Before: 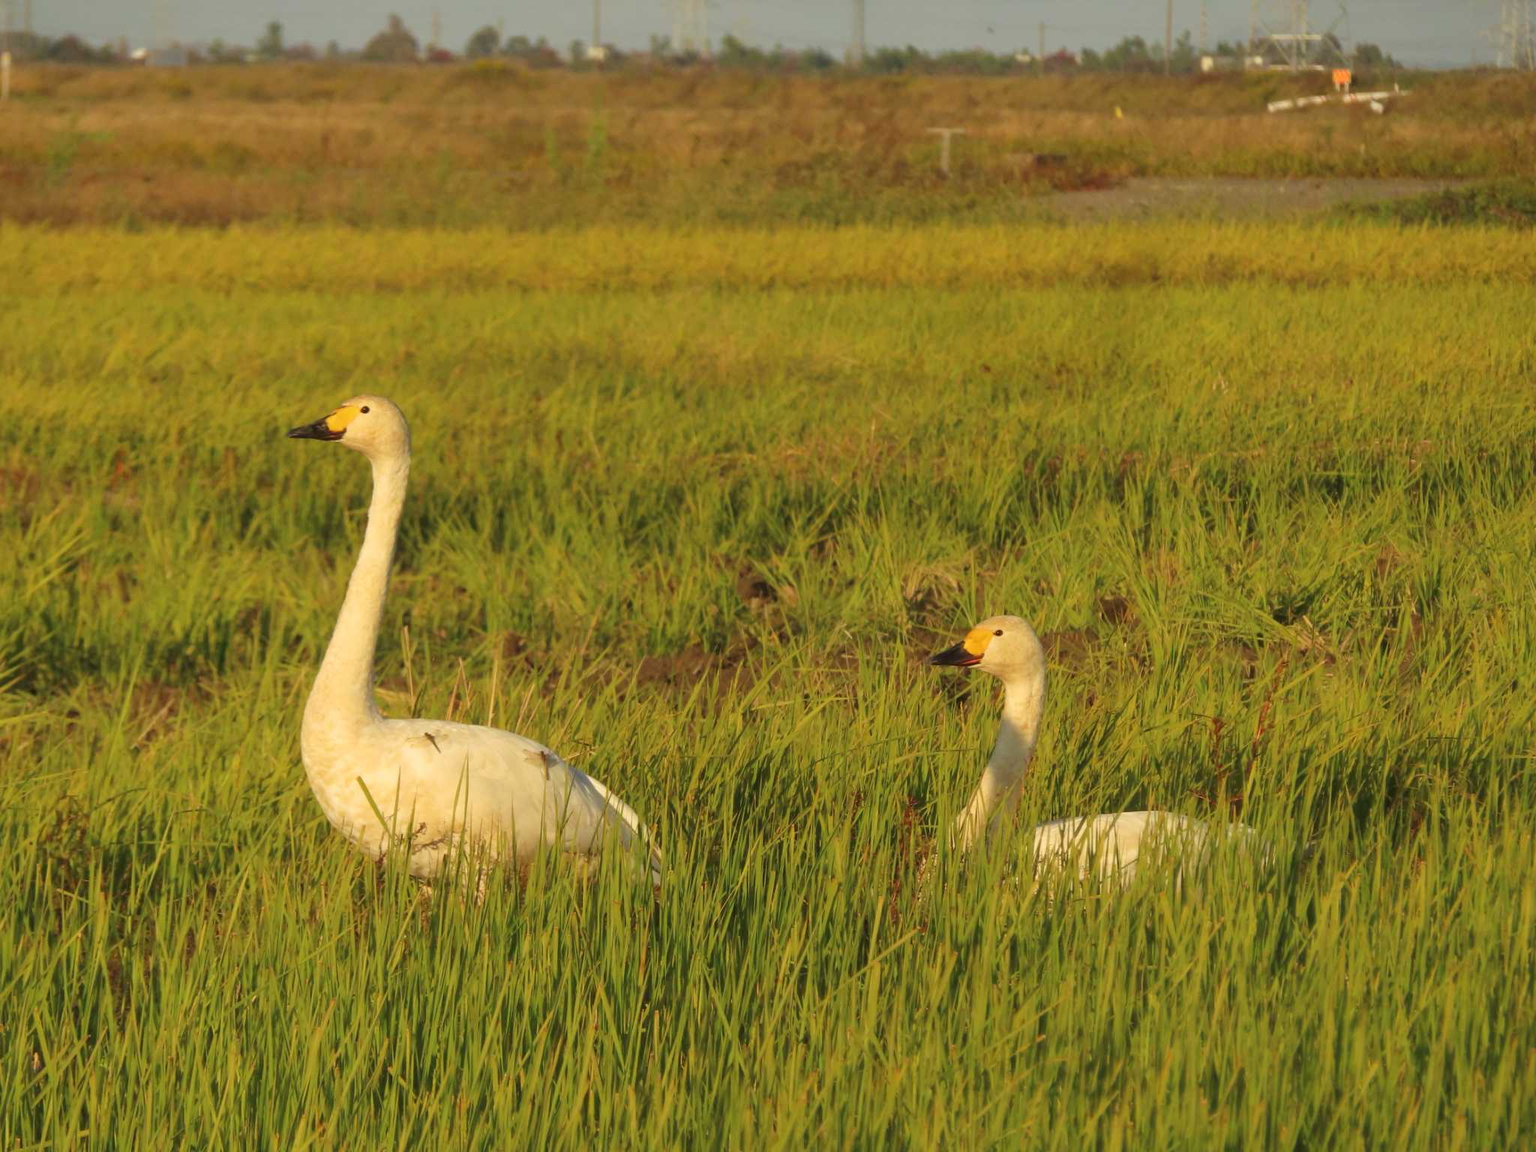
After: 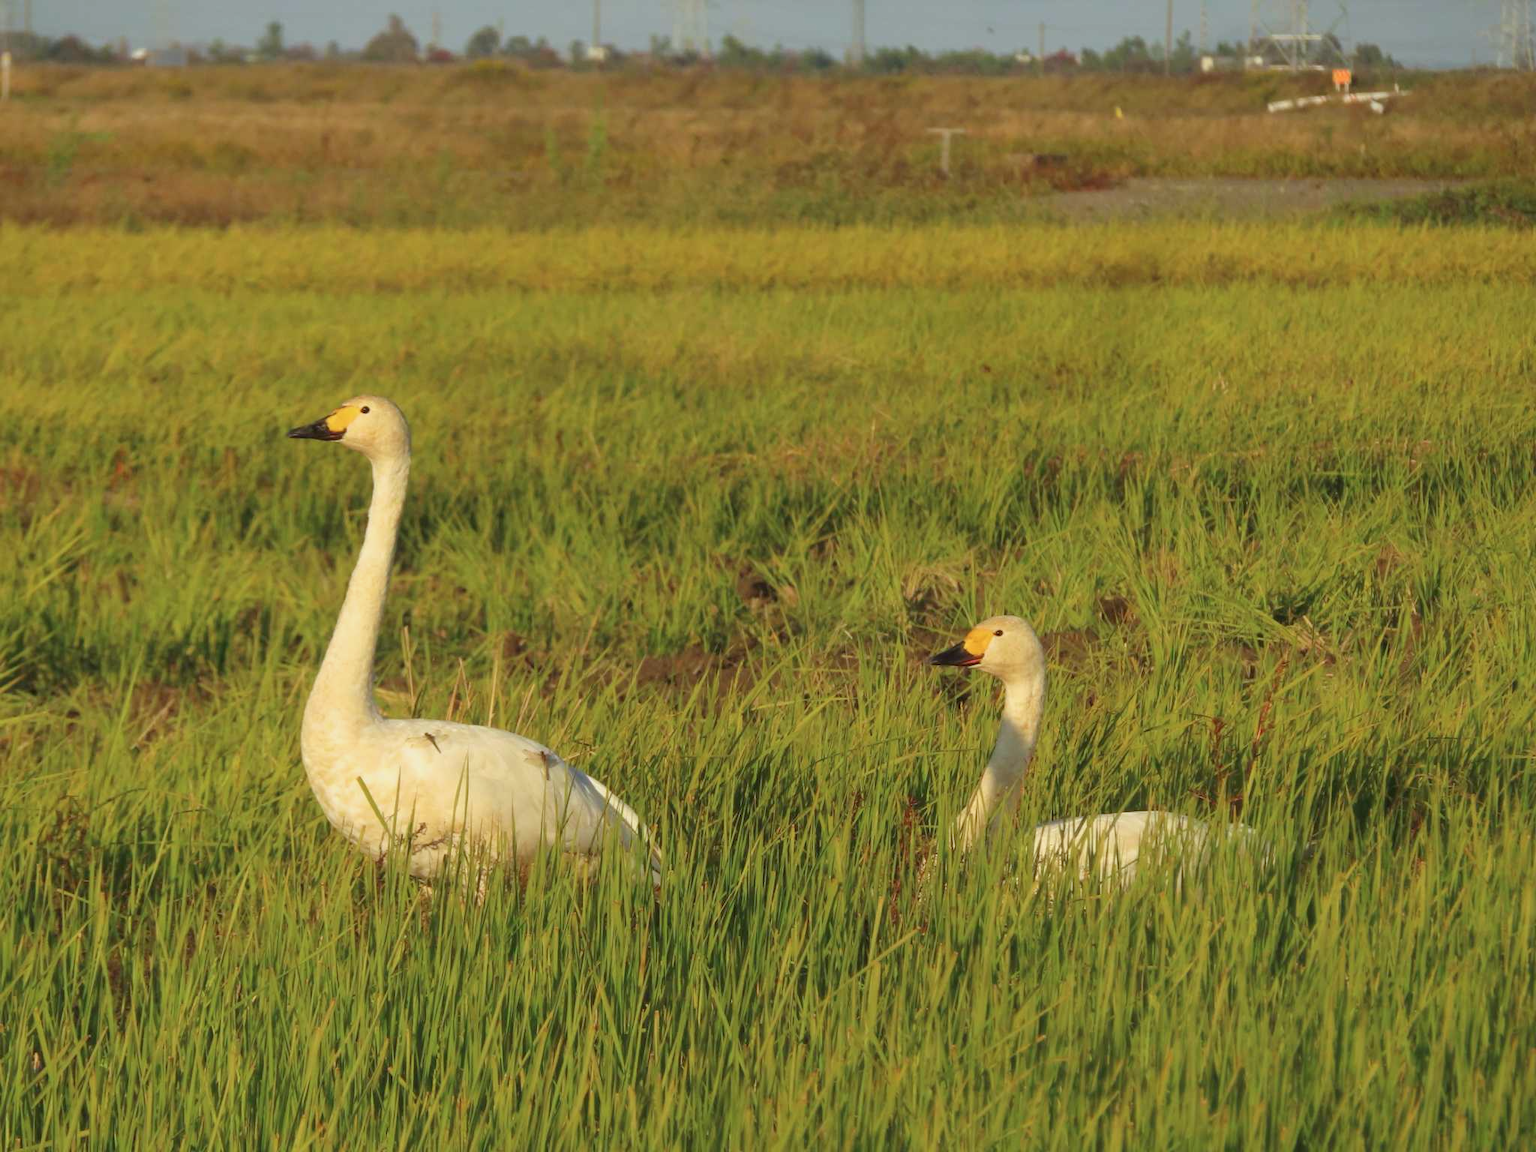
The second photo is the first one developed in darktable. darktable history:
color calibration: x 0.367, y 0.376, temperature 4381.72 K
